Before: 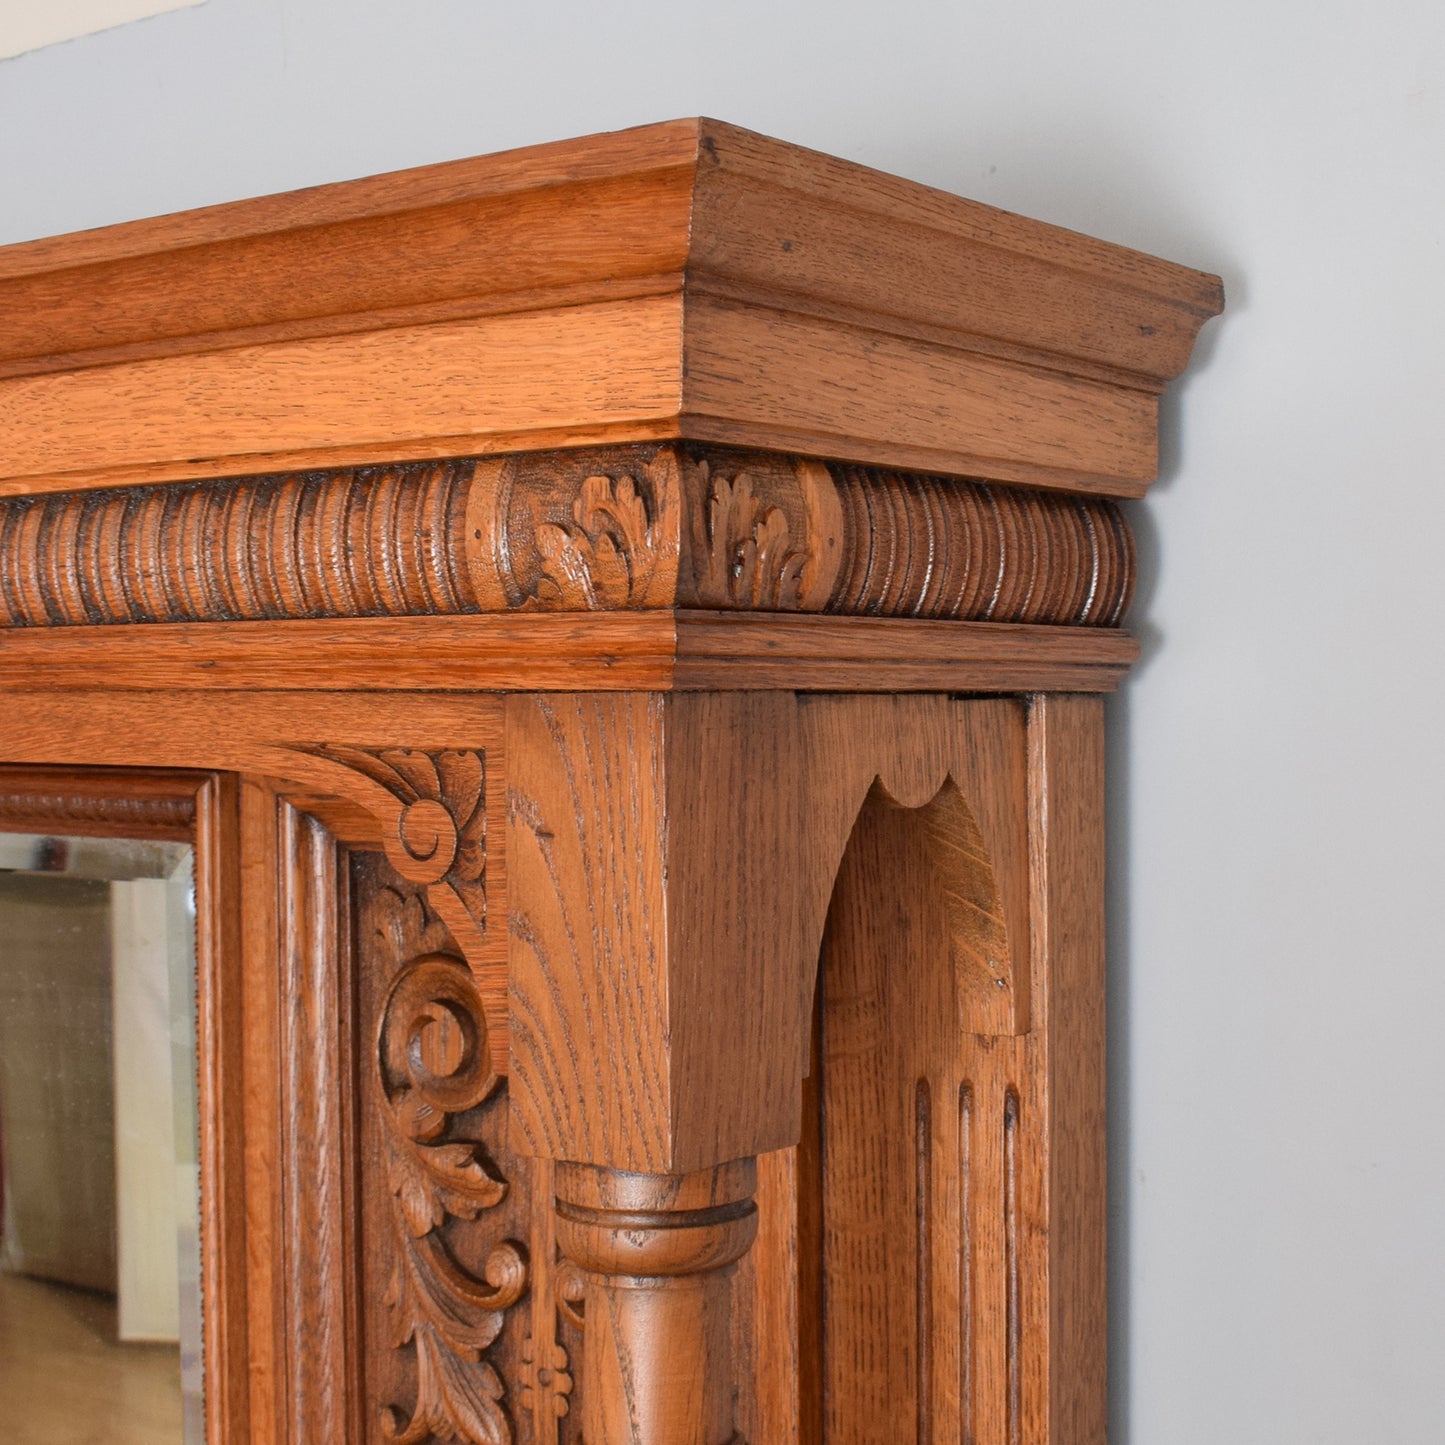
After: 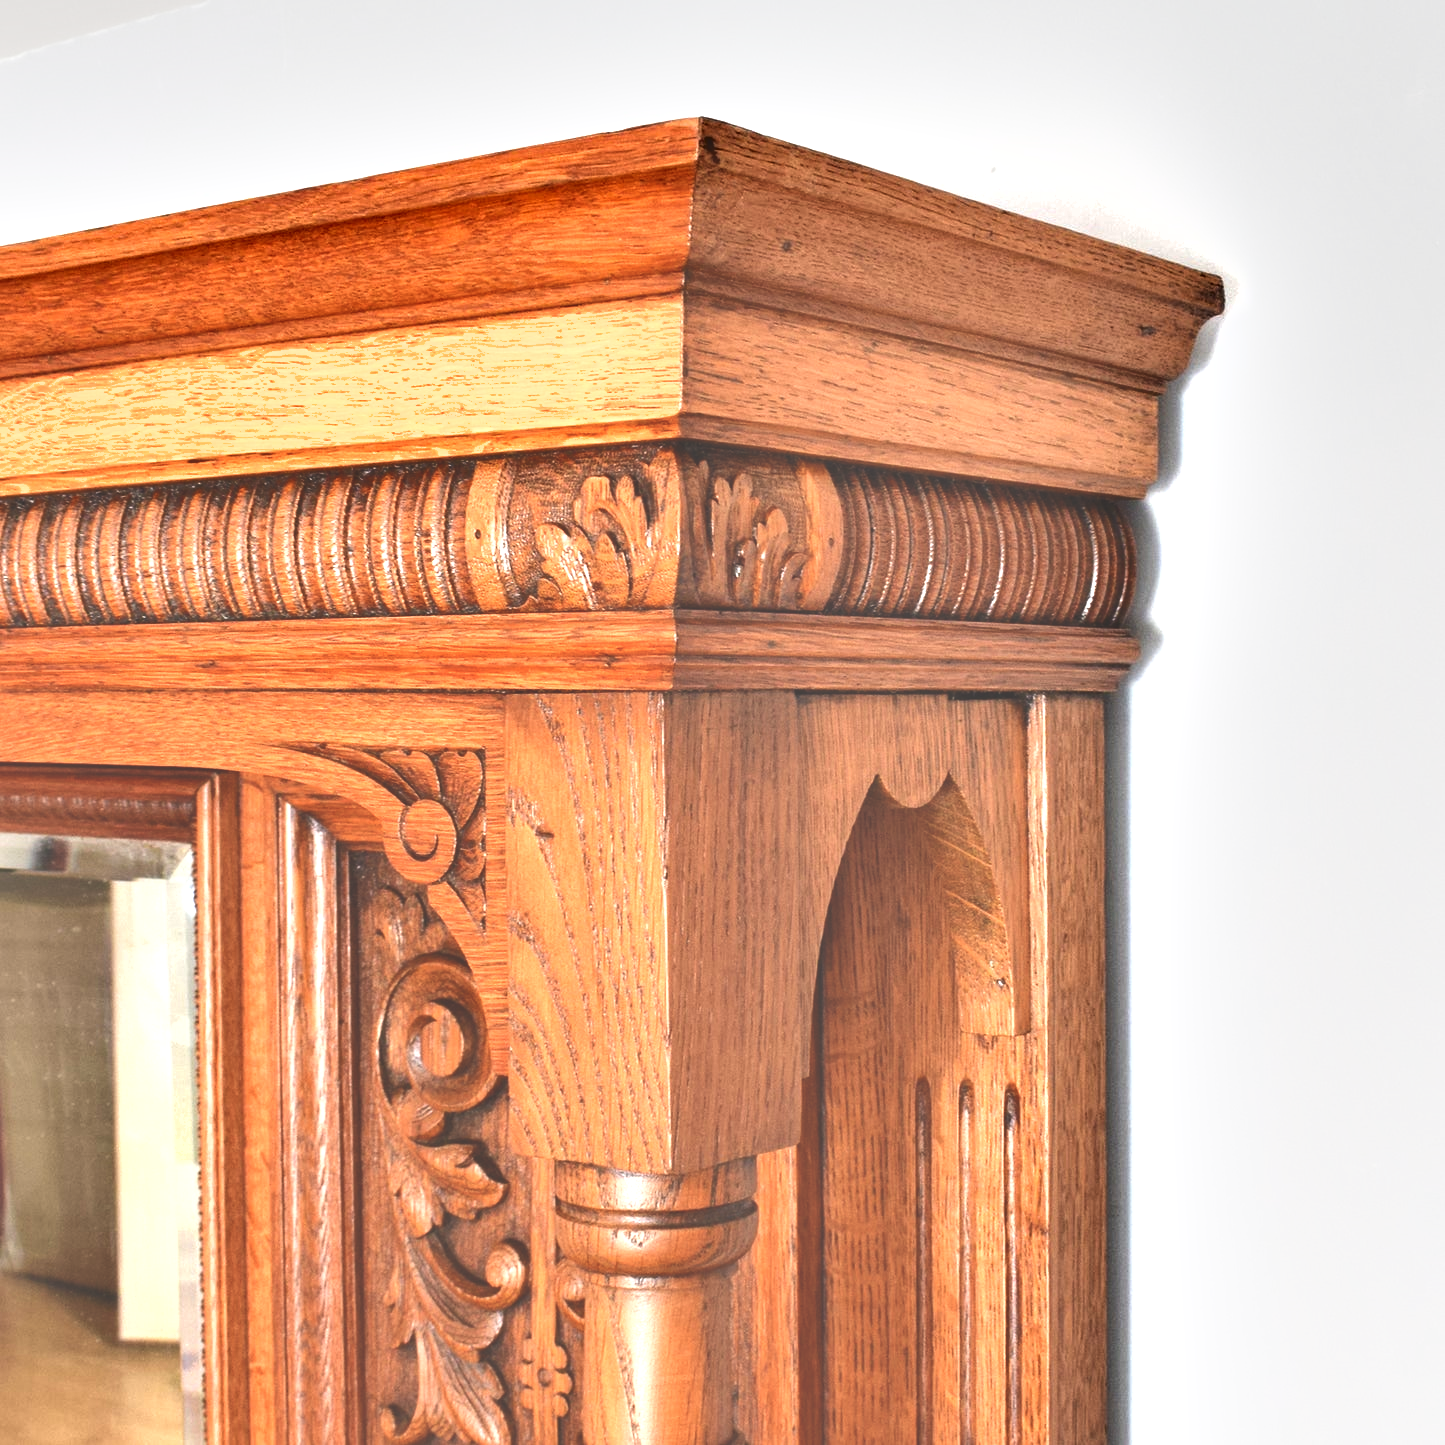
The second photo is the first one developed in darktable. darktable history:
exposure: black level correction -0.023, exposure 1.397 EV, compensate highlight preservation false
shadows and highlights: soften with gaussian
